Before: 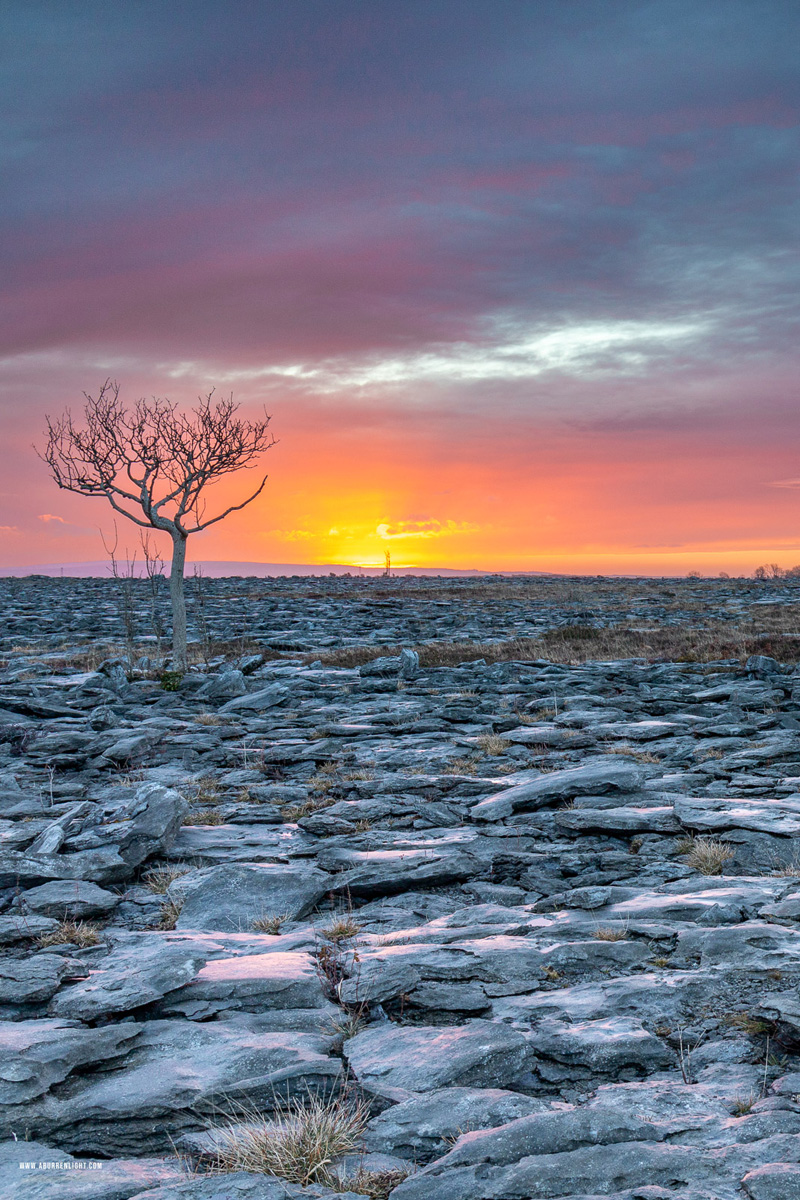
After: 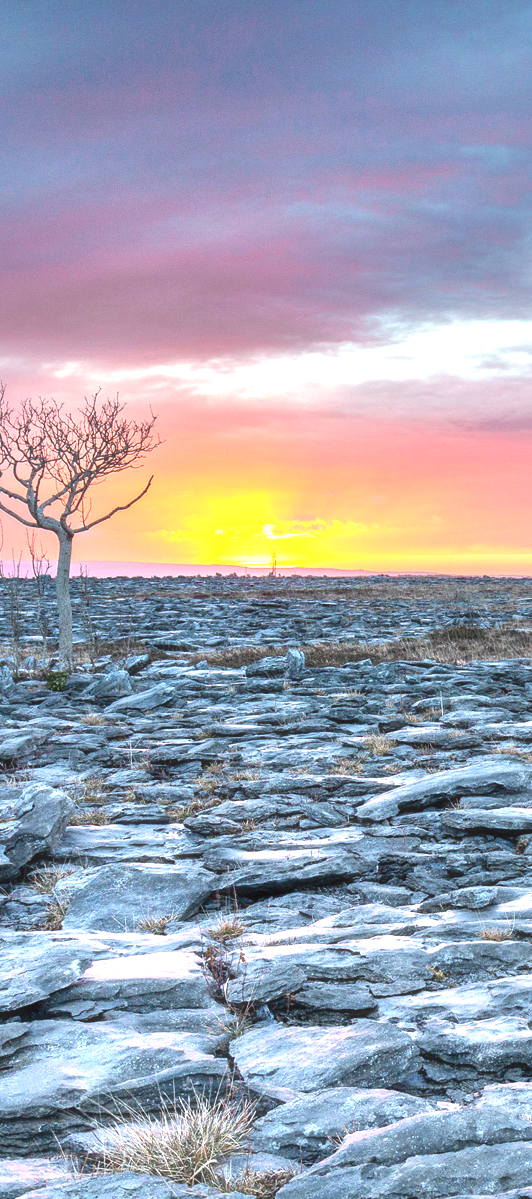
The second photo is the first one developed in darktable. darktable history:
exposure: black level correction 0, exposure 1.001 EV, compensate highlight preservation false
crop and rotate: left 14.304%, right 19.168%
local contrast: mode bilateral grid, contrast 21, coarseness 50, detail 119%, midtone range 0.2
haze removal: strength -0.06, compatibility mode true, adaptive false
